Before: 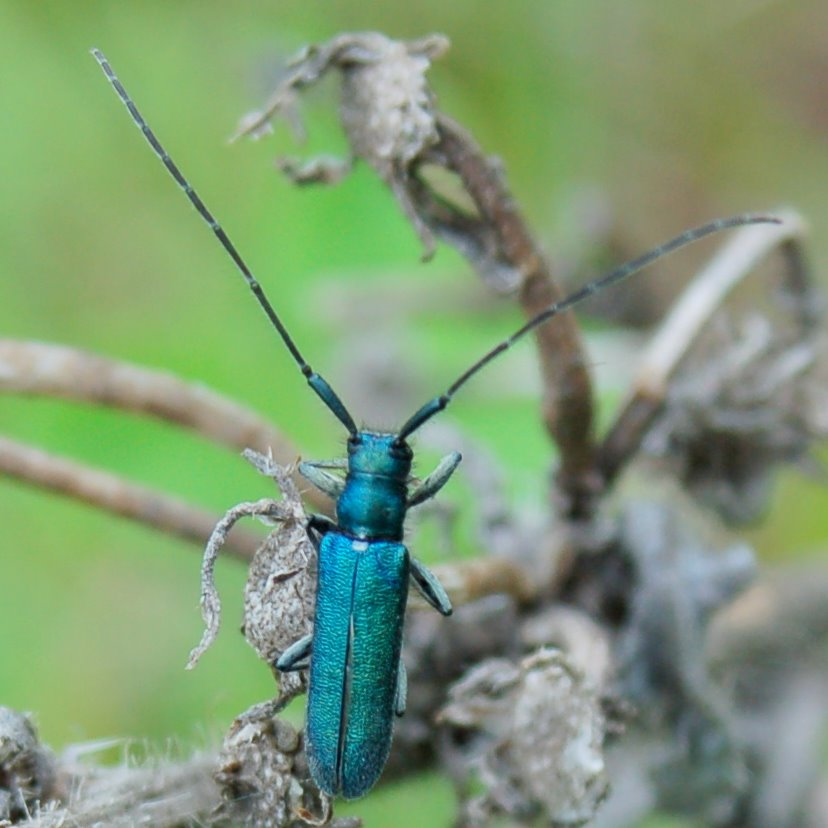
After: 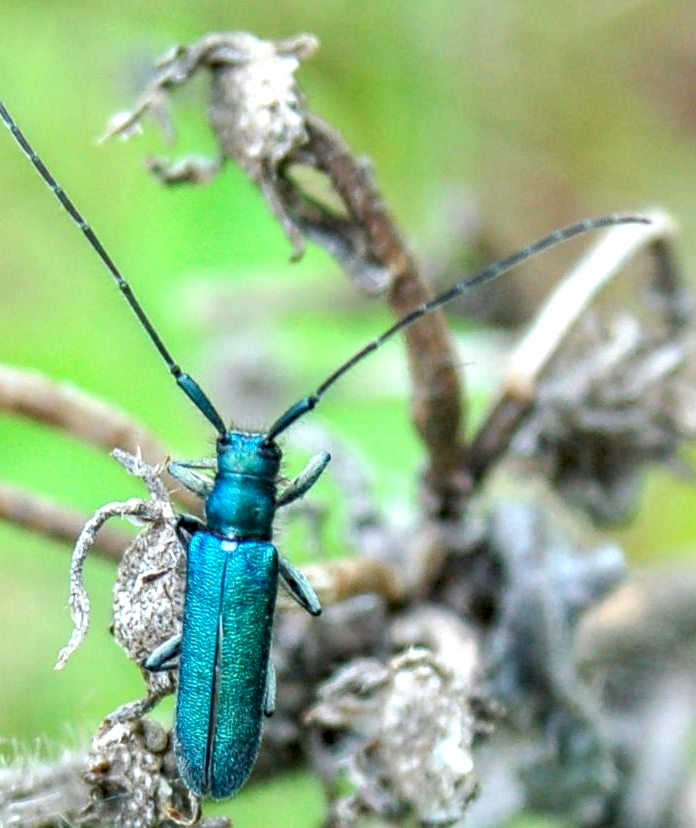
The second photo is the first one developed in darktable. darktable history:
haze removal: compatibility mode true, adaptive false
local contrast: highlights 63%, detail 143%, midtone range 0.428
crop: left 15.917%
exposure: black level correction 0, exposure 0.692 EV, compensate exposure bias true, compensate highlight preservation false
